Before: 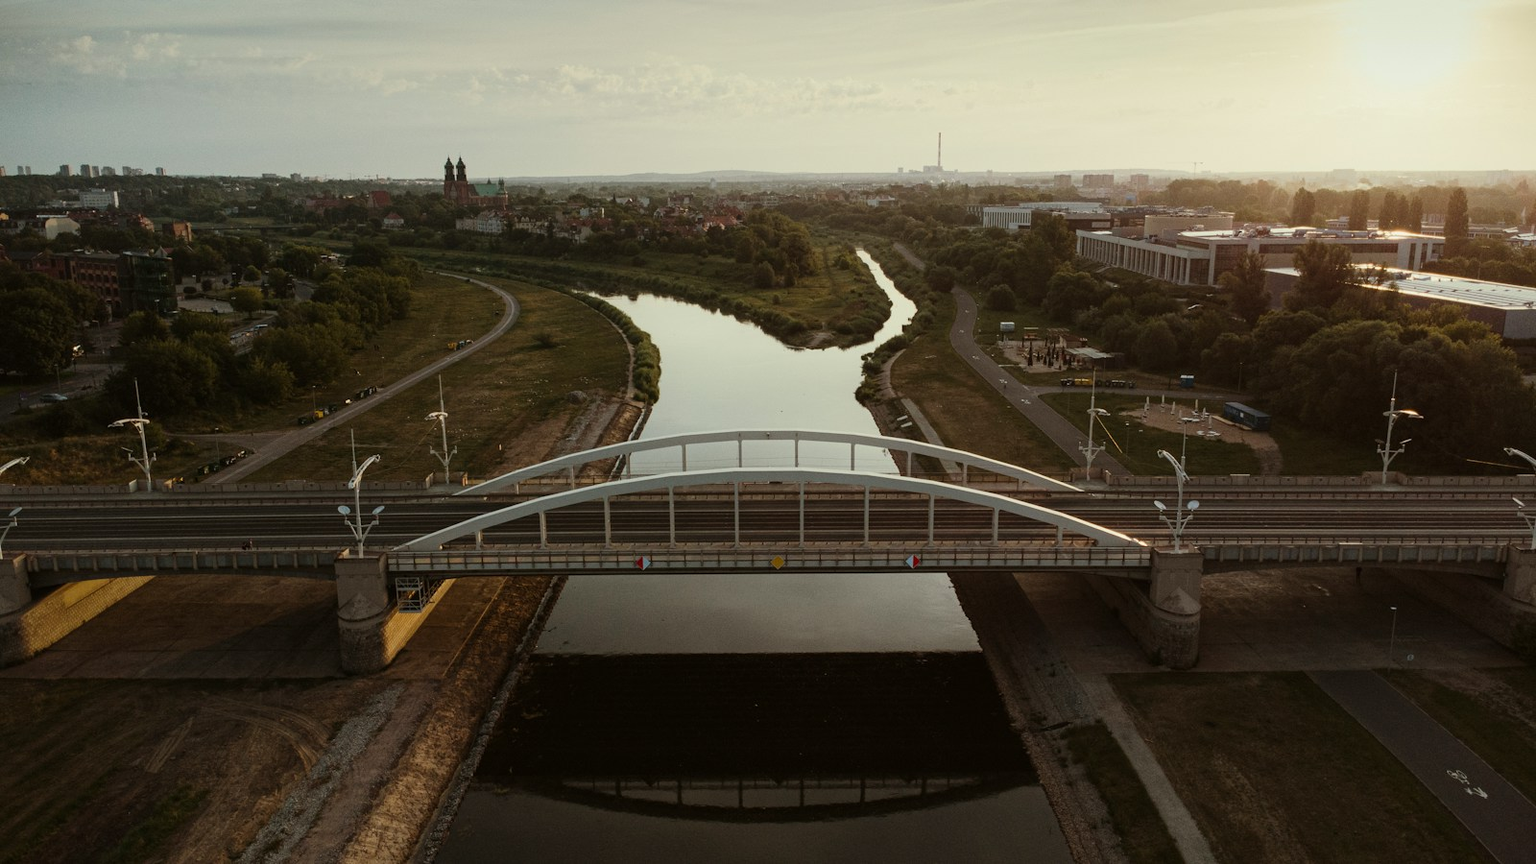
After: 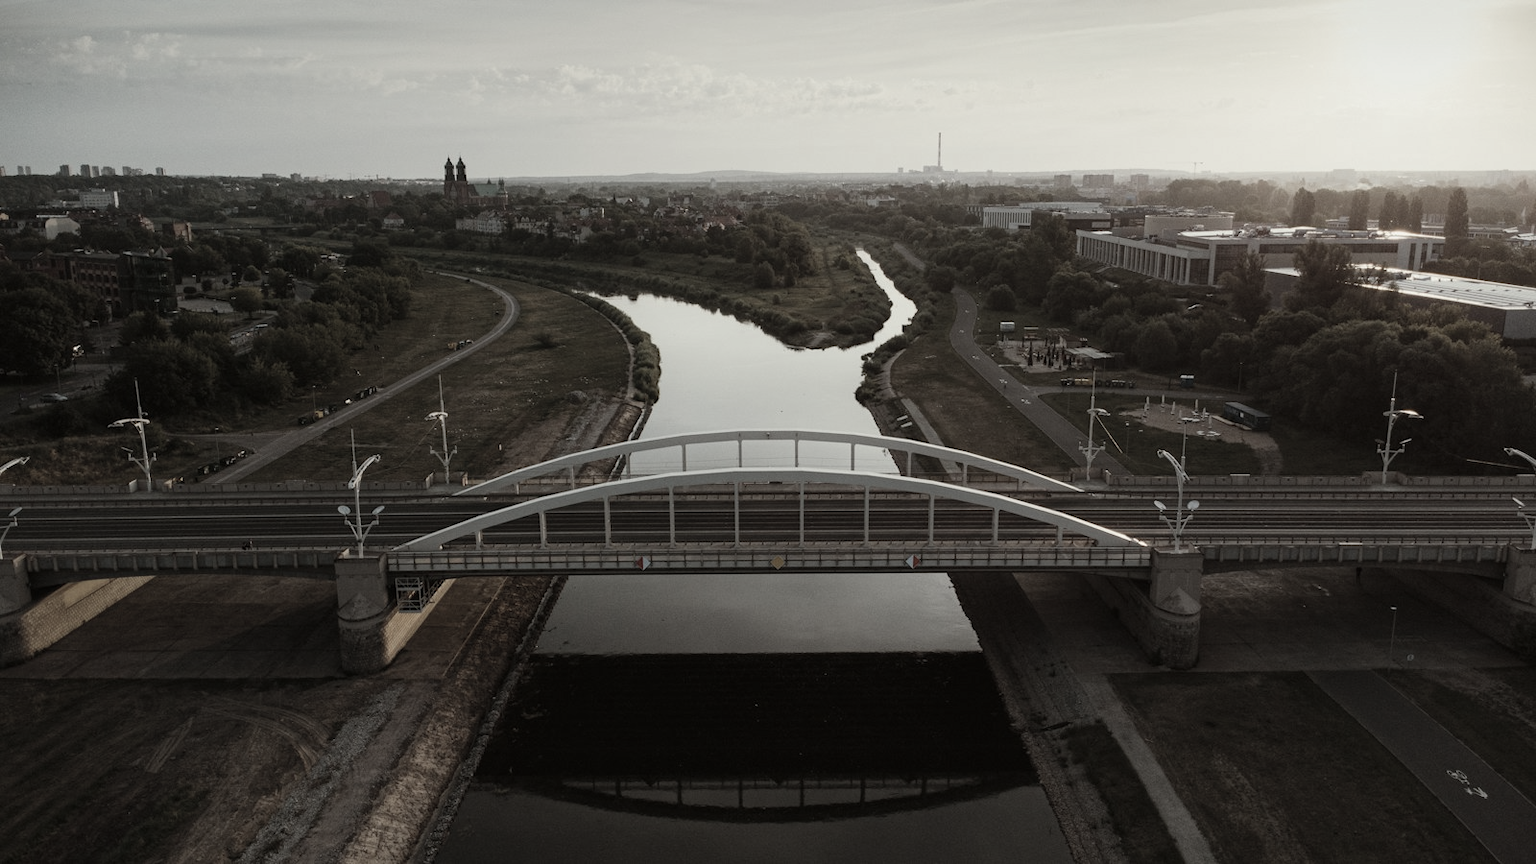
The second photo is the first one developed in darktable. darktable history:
color correction: highlights b* 0.047, saturation 0.319
